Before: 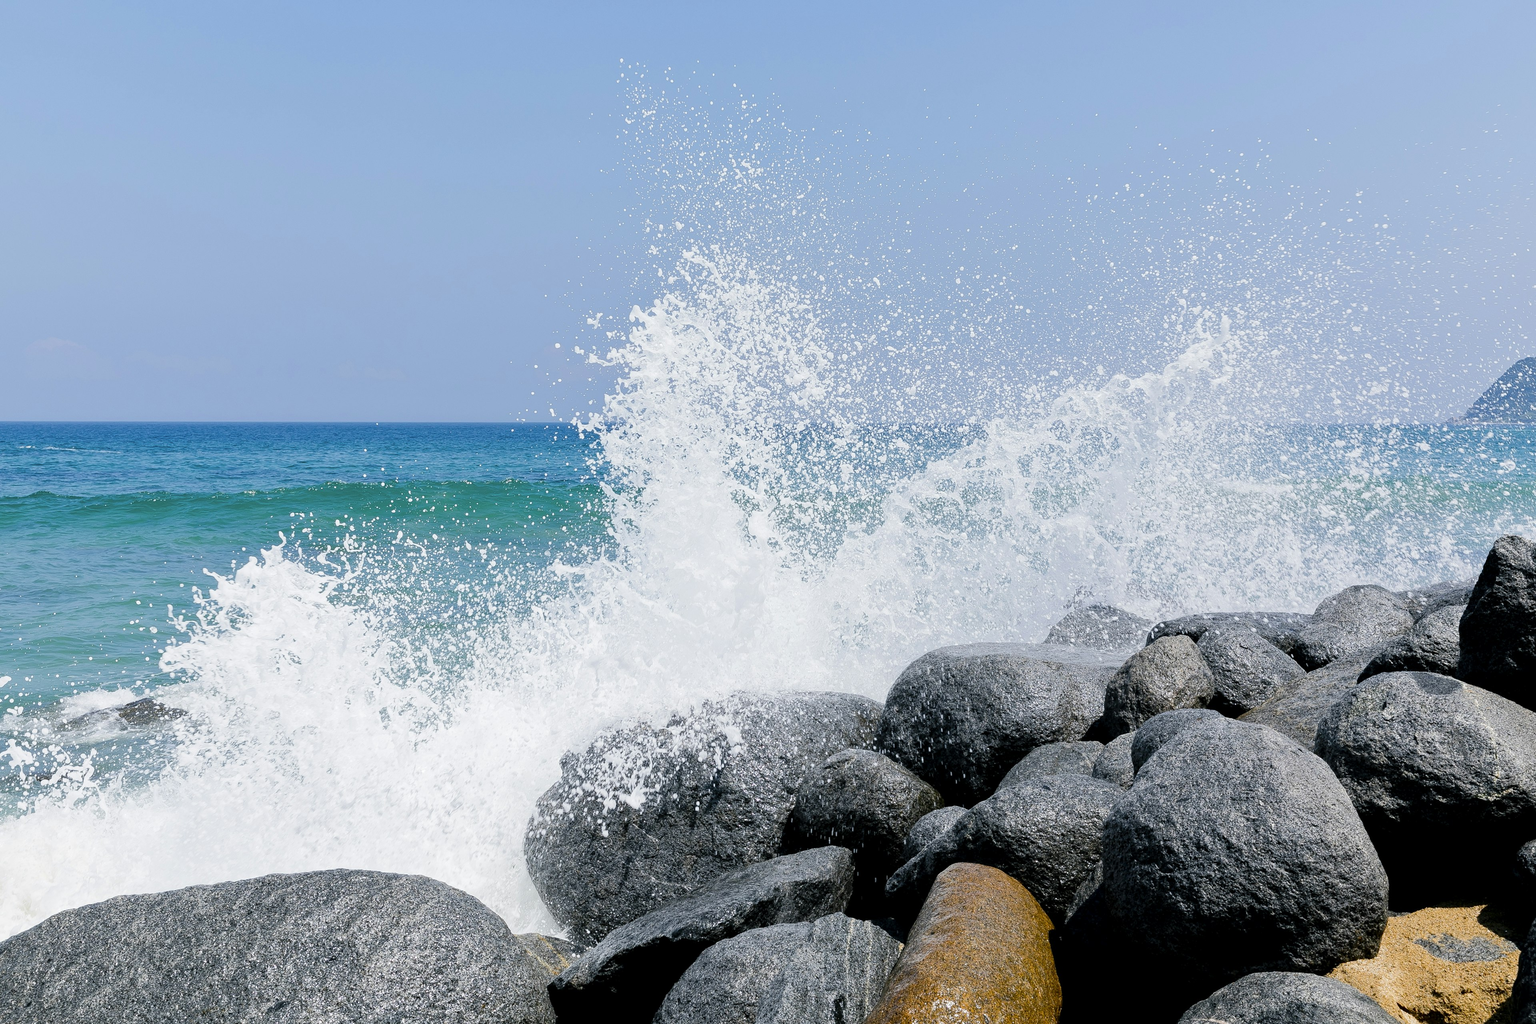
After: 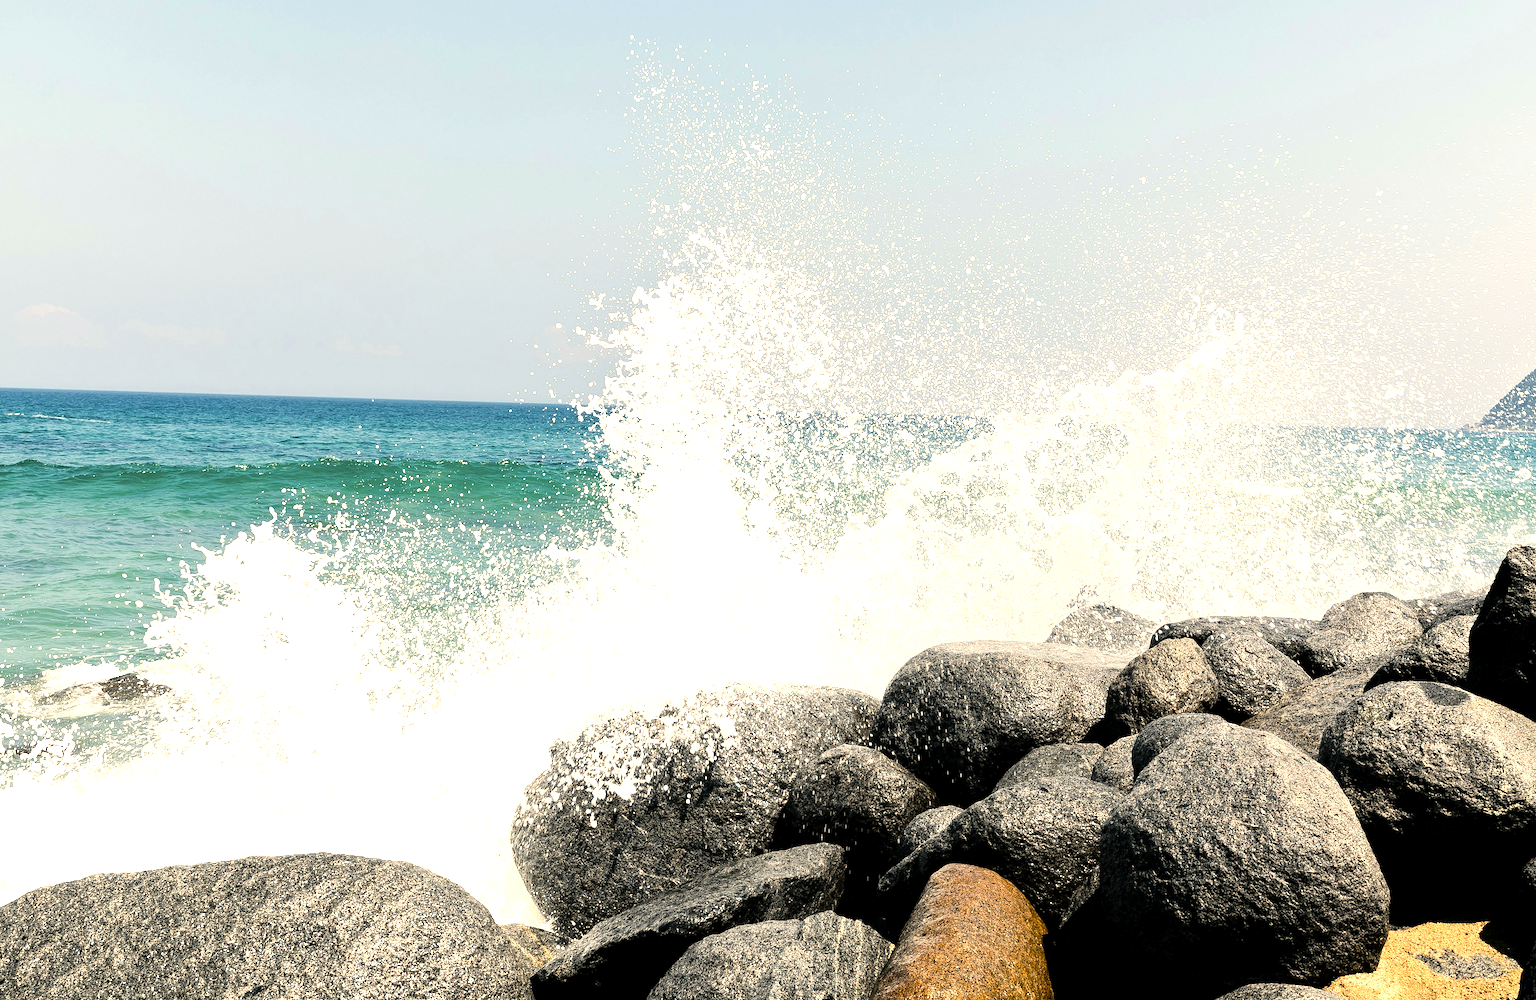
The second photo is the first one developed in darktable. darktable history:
white balance: red 1.123, blue 0.83
exposure: black level correction 0.001, exposure 0.014 EV, compensate highlight preservation false
tone equalizer: -8 EV -1.08 EV, -7 EV -1.01 EV, -6 EV -0.867 EV, -5 EV -0.578 EV, -3 EV 0.578 EV, -2 EV 0.867 EV, -1 EV 1.01 EV, +0 EV 1.08 EV, edges refinement/feathering 500, mask exposure compensation -1.57 EV, preserve details no
rotate and perspective: rotation 1.57°, crop left 0.018, crop right 0.982, crop top 0.039, crop bottom 0.961
